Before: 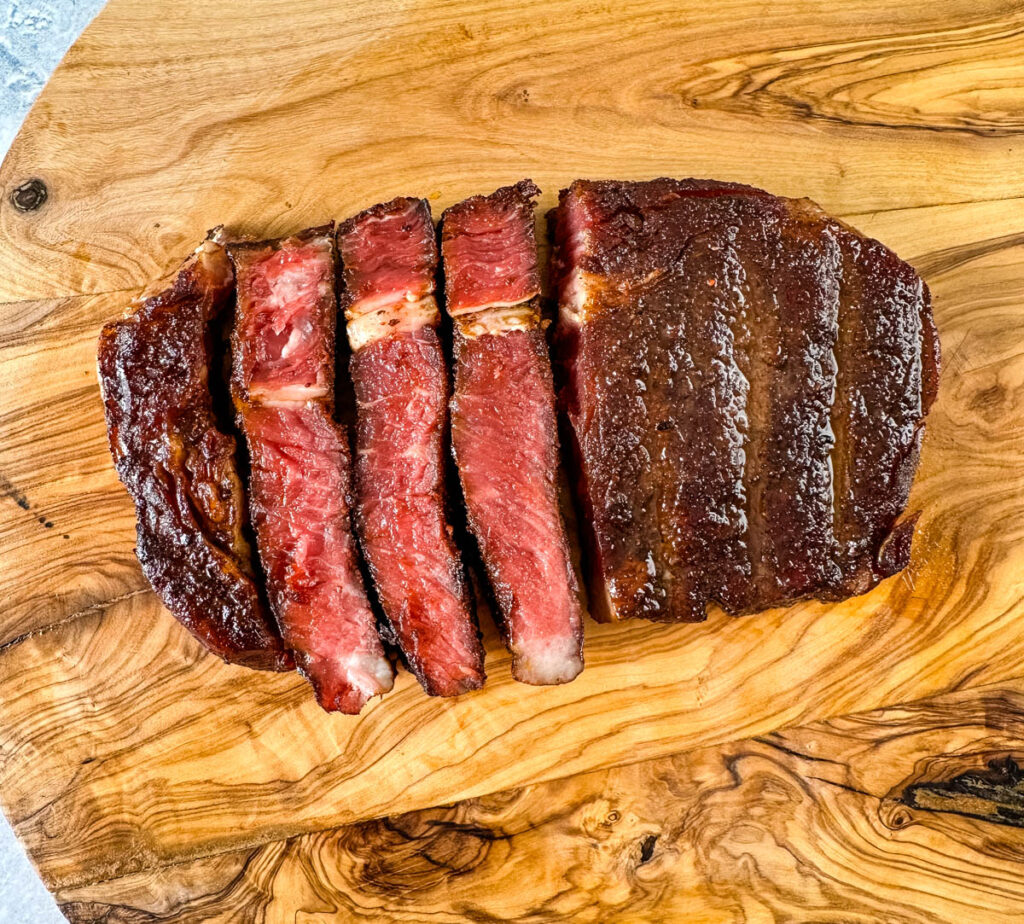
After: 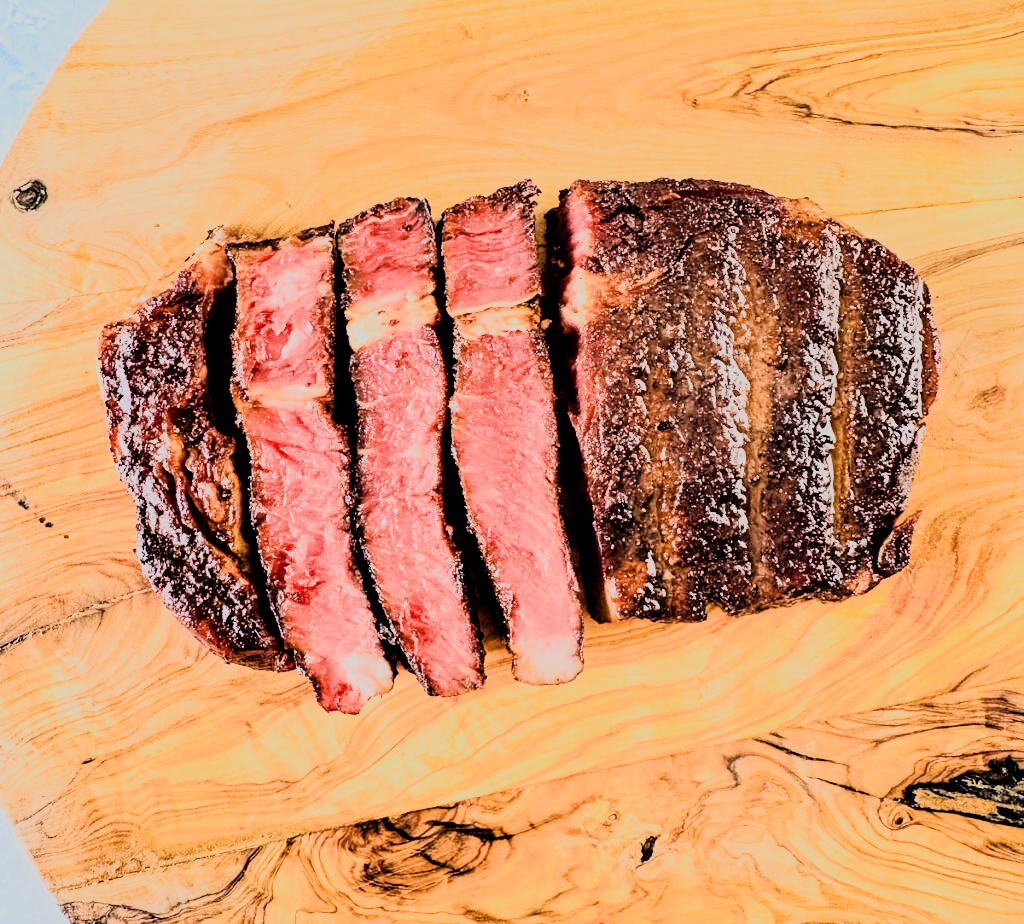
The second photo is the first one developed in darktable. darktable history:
exposure: black level correction 0.001, exposure 0.5 EV, compensate exposure bias true, compensate highlight preservation false
rgb curve: curves: ch0 [(0, 0) (0.21, 0.15) (0.24, 0.21) (0.5, 0.75) (0.75, 0.96) (0.89, 0.99) (1, 1)]; ch1 [(0, 0.02) (0.21, 0.13) (0.25, 0.2) (0.5, 0.67) (0.75, 0.9) (0.89, 0.97) (1, 1)]; ch2 [(0, 0.02) (0.21, 0.13) (0.25, 0.2) (0.5, 0.67) (0.75, 0.9) (0.89, 0.97) (1, 1)], compensate middle gray true
filmic rgb: black relative exposure -7.65 EV, white relative exposure 4.56 EV, hardness 3.61
